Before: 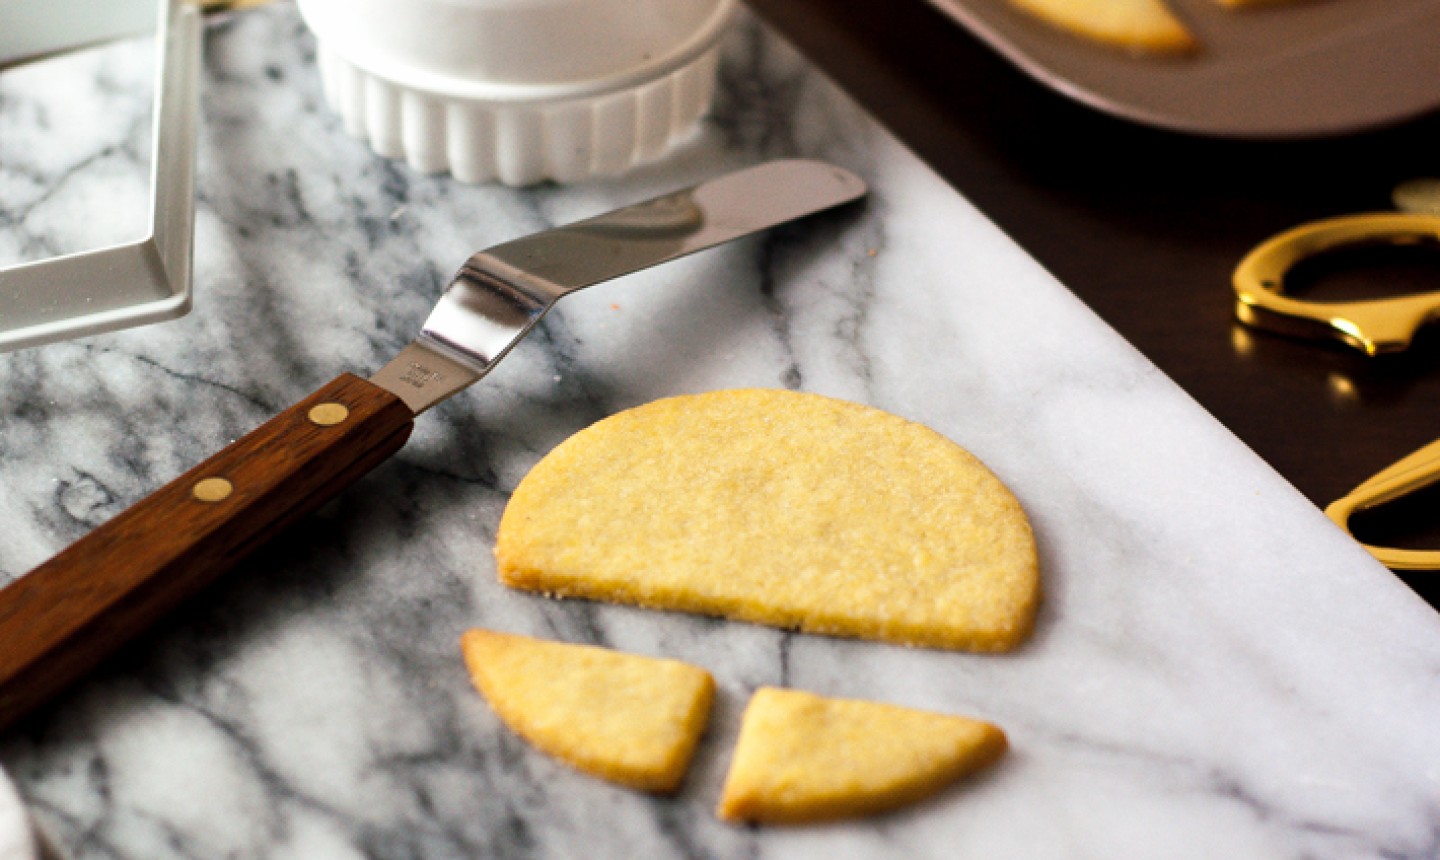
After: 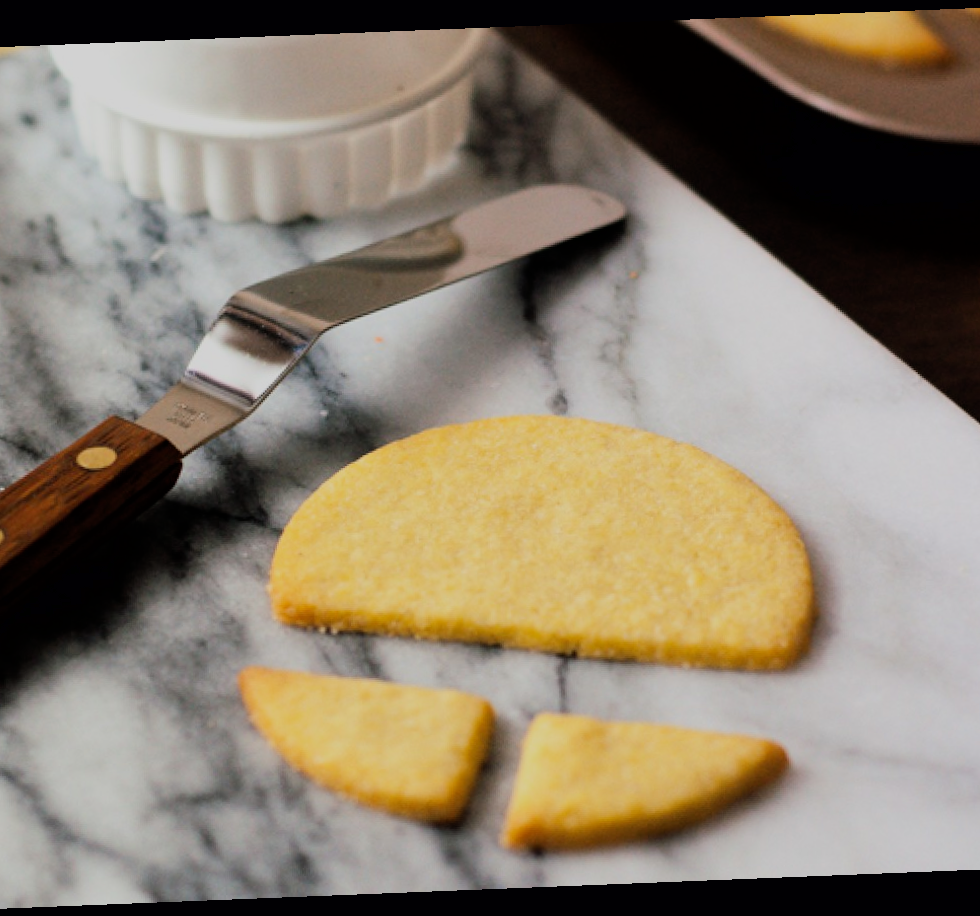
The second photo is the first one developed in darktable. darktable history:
filmic rgb: black relative exposure -7.48 EV, white relative exposure 4.83 EV, hardness 3.4, color science v6 (2022)
crop: left 16.899%, right 16.556%
rotate and perspective: rotation -2.29°, automatic cropping off
